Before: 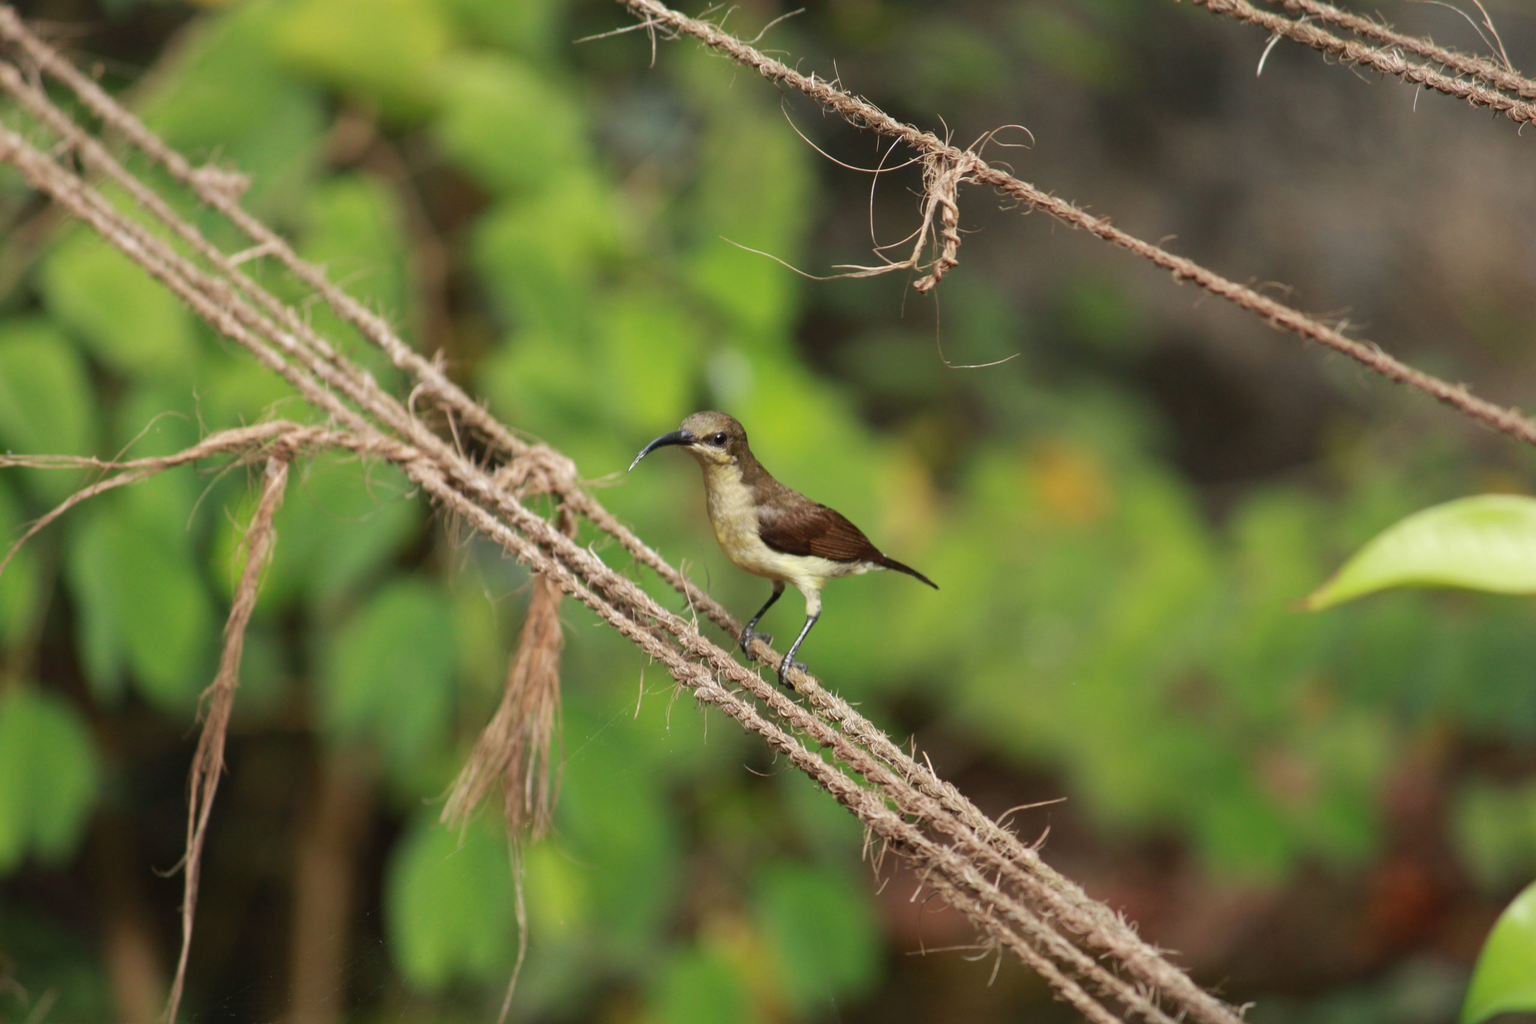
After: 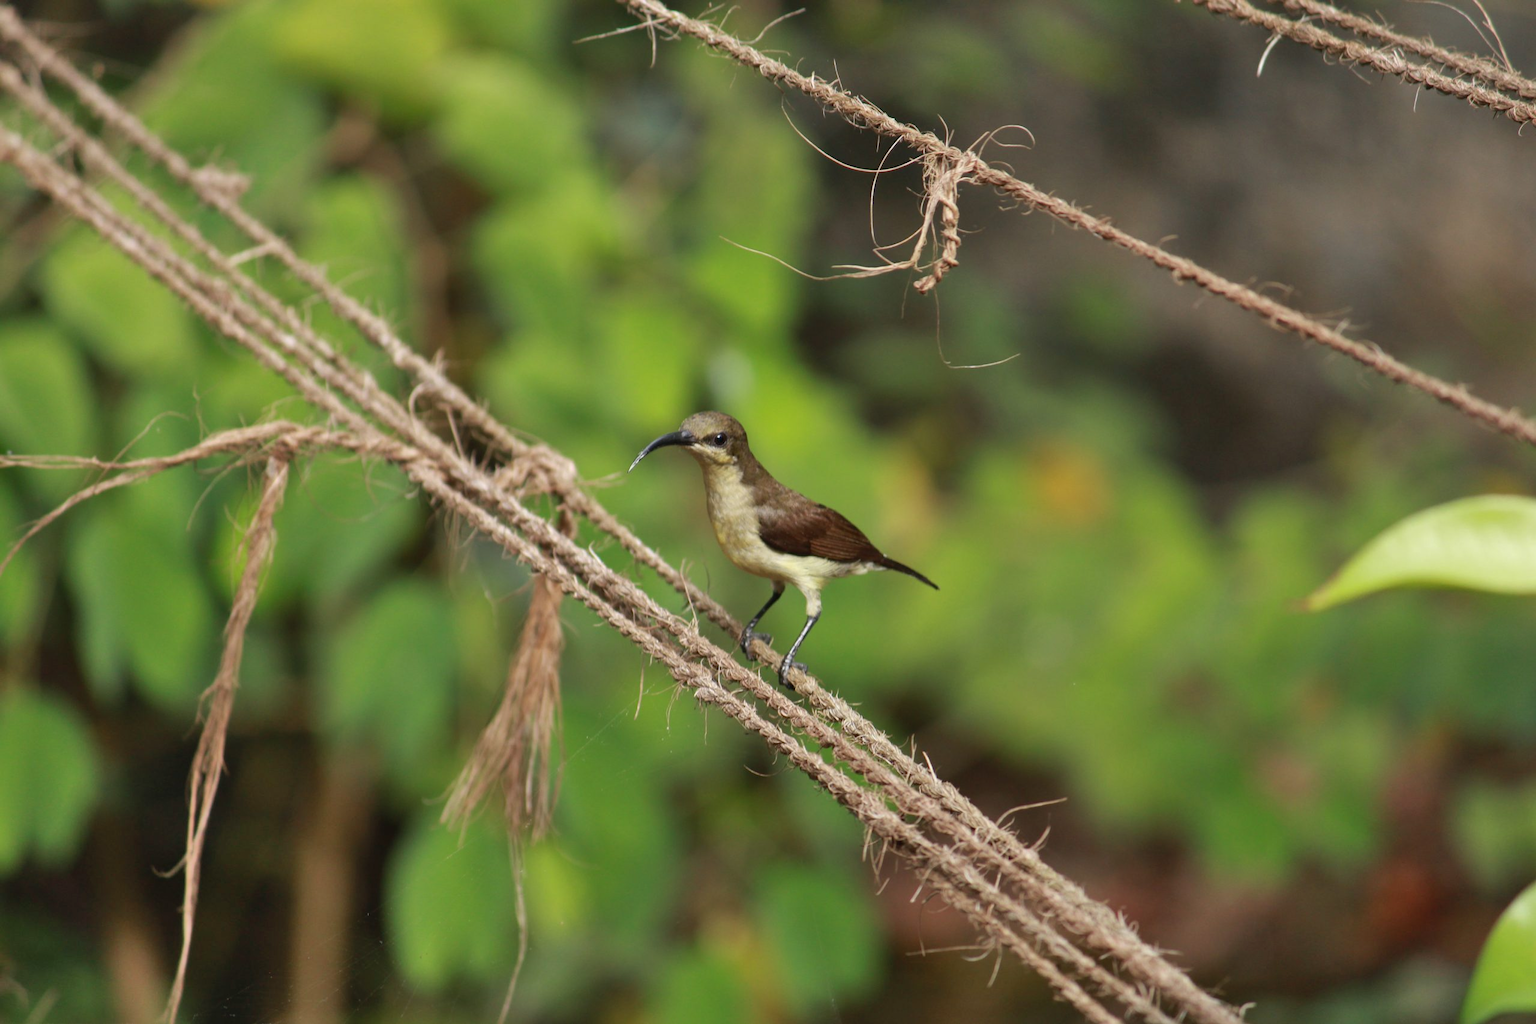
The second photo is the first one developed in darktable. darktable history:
shadows and highlights: soften with gaussian
base curve: curves: ch0 [(0, 0) (0.303, 0.277) (1, 1)]
